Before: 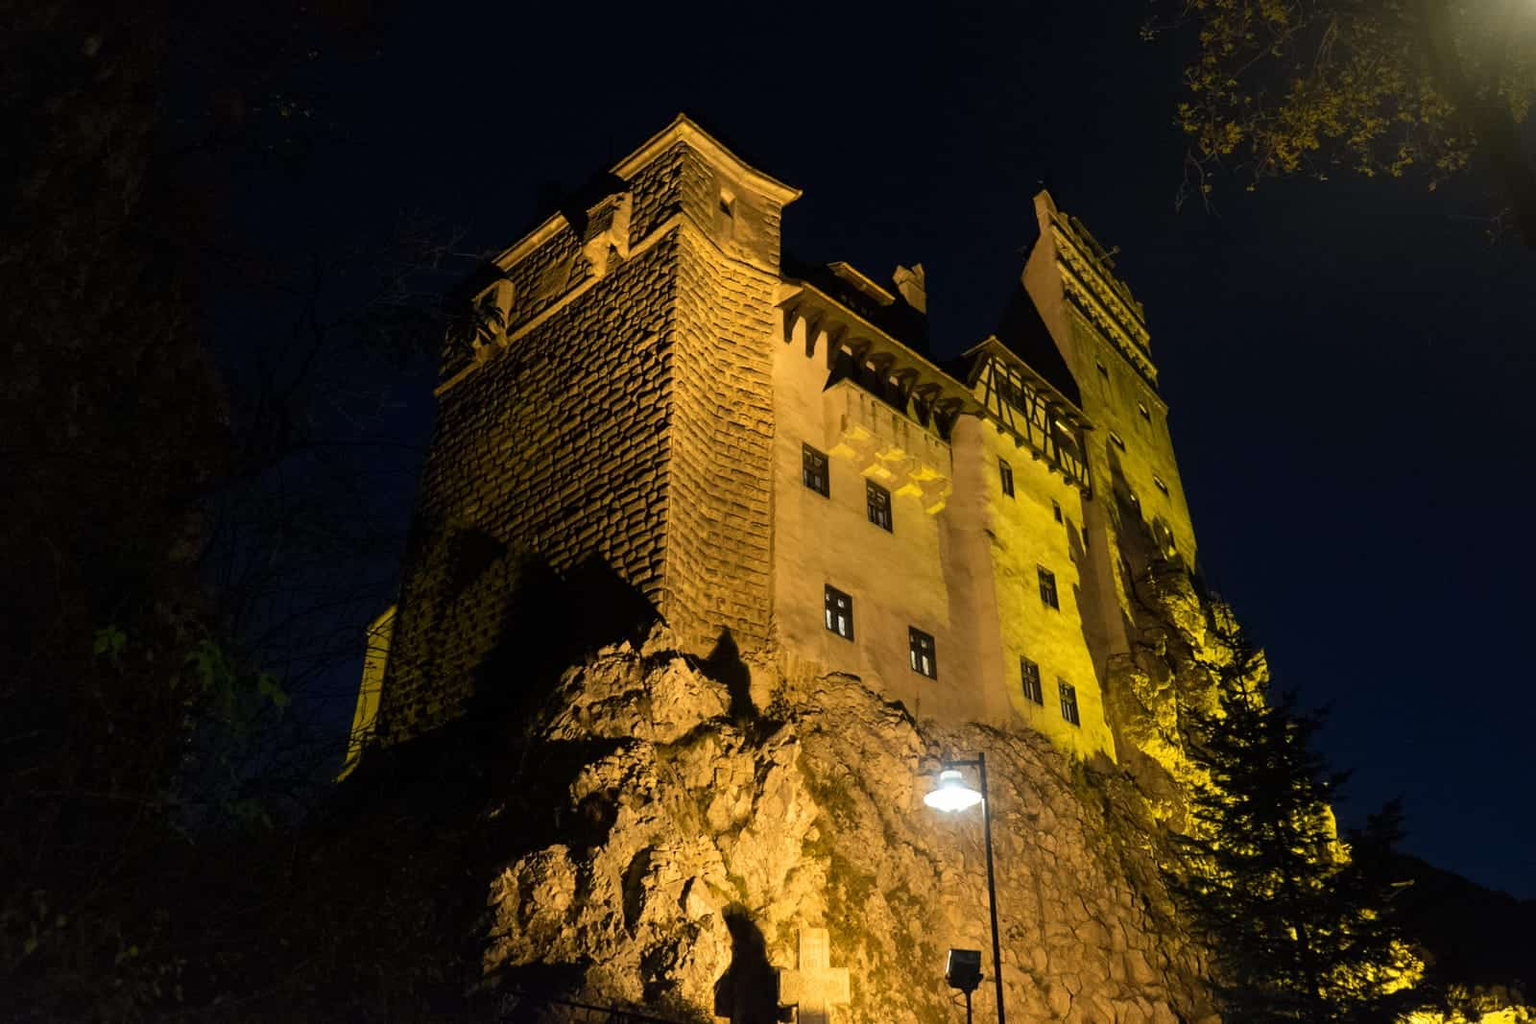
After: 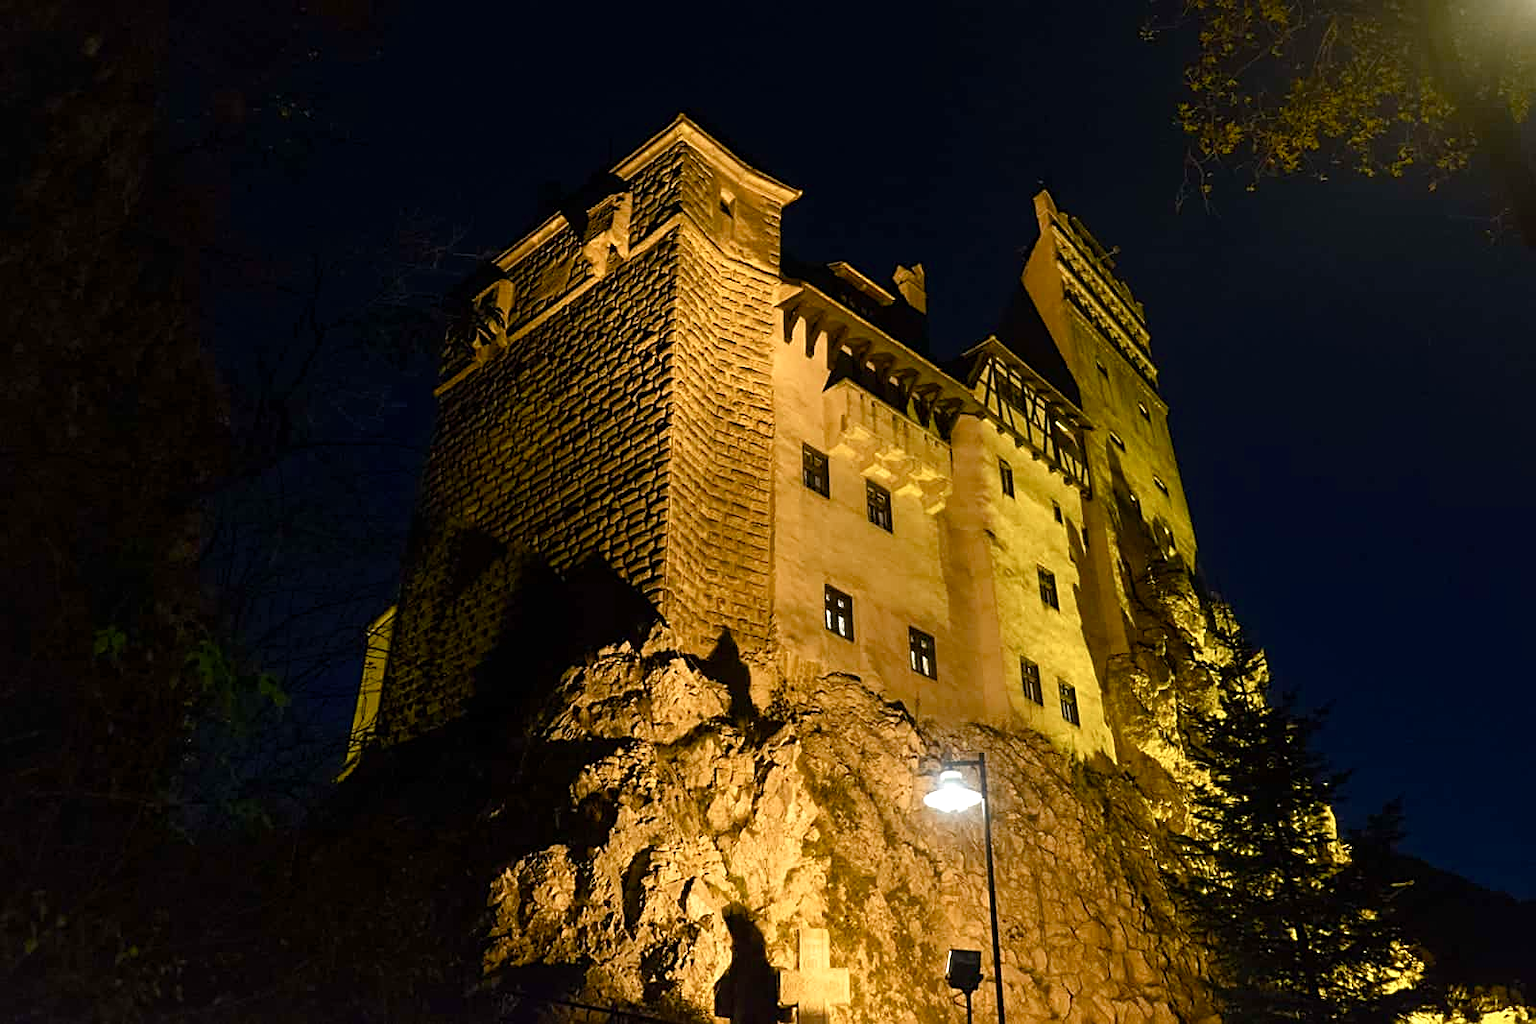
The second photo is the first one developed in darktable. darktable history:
color balance rgb: linear chroma grading › shadows -1.875%, linear chroma grading › highlights -14.284%, linear chroma grading › global chroma -9.858%, linear chroma grading › mid-tones -10.126%, perceptual saturation grading › global saturation 20%, perceptual saturation grading › highlights -25.359%, perceptual saturation grading › shadows 49.561%, perceptual brilliance grading › global brilliance 11.531%, global vibrance 3.318%
color correction: highlights a* 0.807, highlights b* 2.74, saturation 1.08
exposure: exposure -0.153 EV, compensate highlight preservation false
sharpen: on, module defaults
